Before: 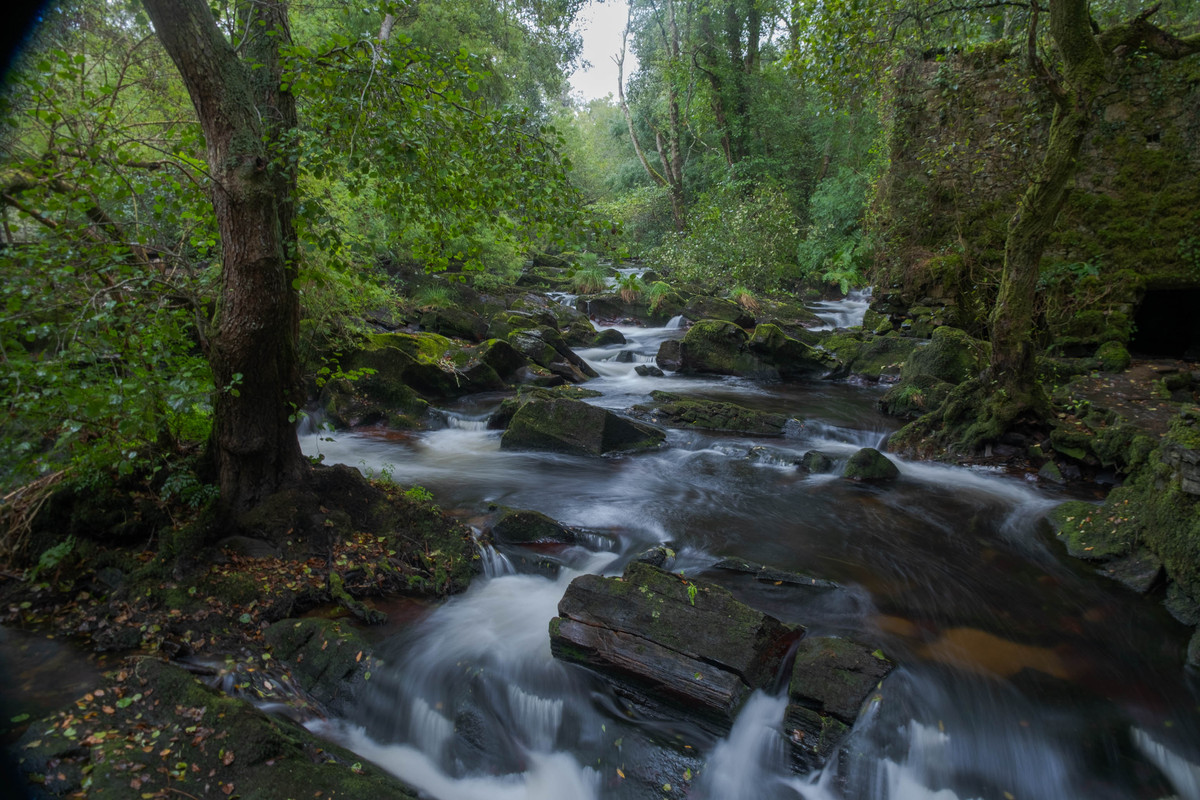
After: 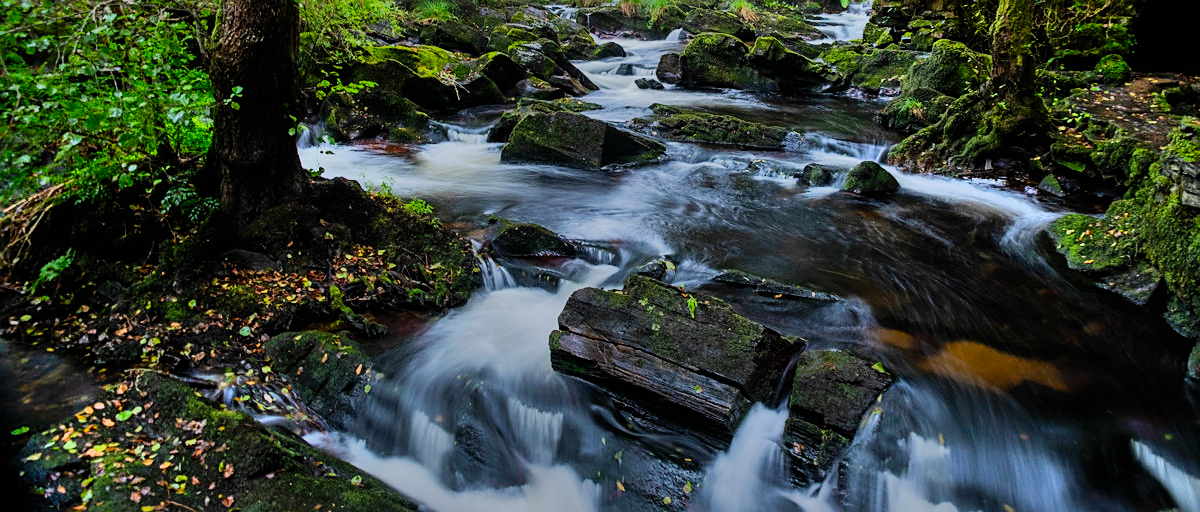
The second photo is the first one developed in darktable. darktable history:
crop and rotate: top 35.984%
filmic rgb: black relative exposure -7.65 EV, white relative exposure 4.56 EV, hardness 3.61, preserve chrominance no, color science v4 (2020), contrast in shadows soft
tone equalizer: on, module defaults
sharpen: on, module defaults
exposure: black level correction 0.001, exposure -0.124 EV, compensate highlight preservation false
color correction: highlights b* -0.001, saturation 1.32
shadows and highlights: shadows 59.85, soften with gaussian
